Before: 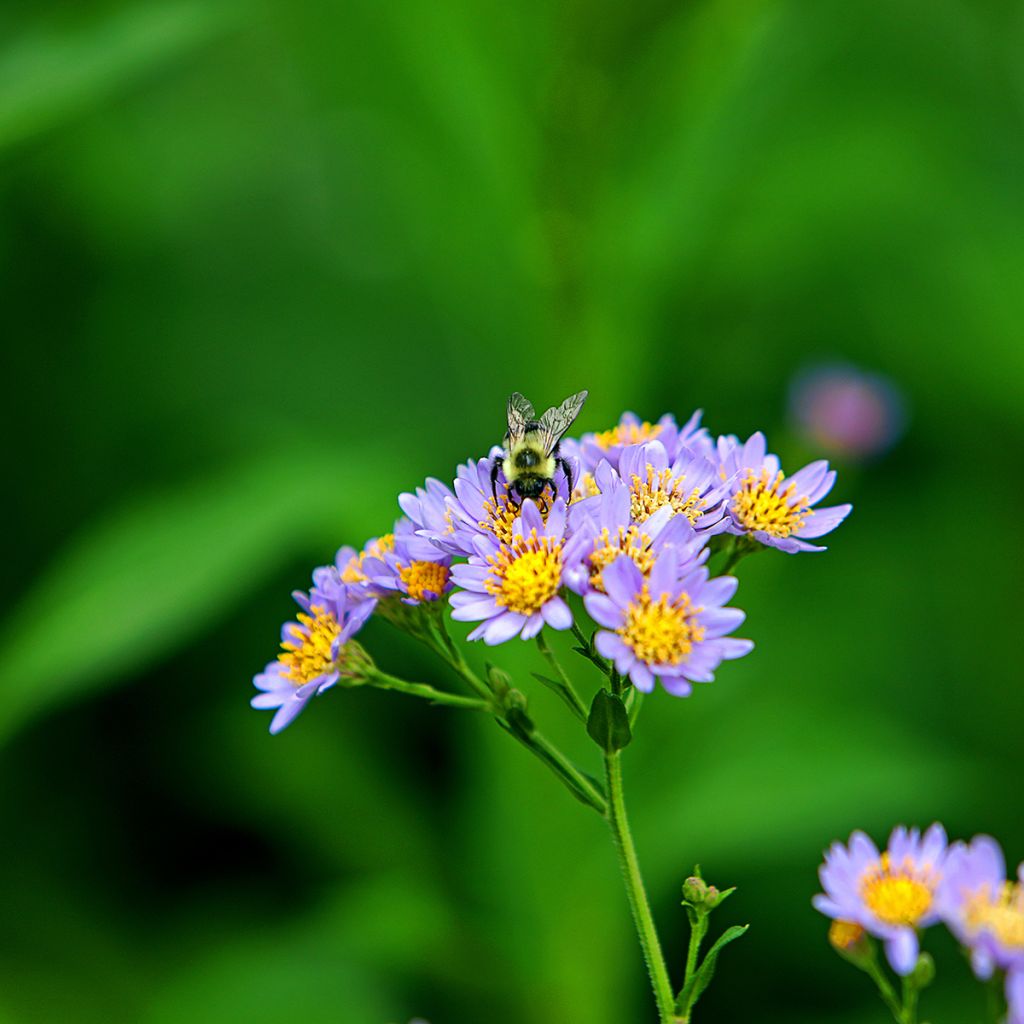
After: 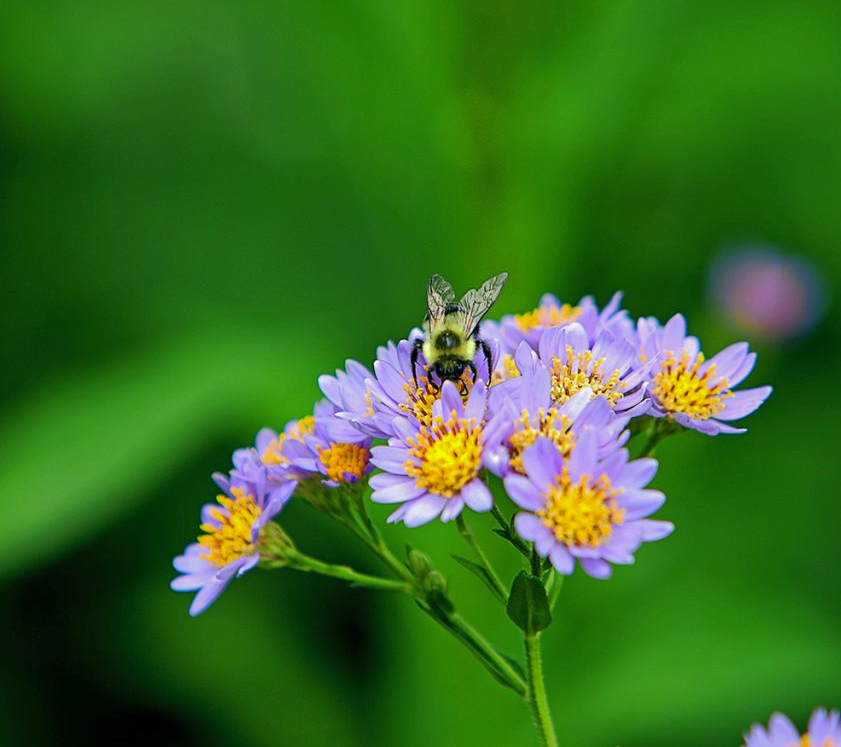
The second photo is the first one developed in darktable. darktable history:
shadows and highlights: shadows 40.12, highlights -59.86
tone equalizer: edges refinement/feathering 500, mask exposure compensation -1.57 EV, preserve details no
crop: left 7.832%, top 11.584%, right 9.976%, bottom 15.409%
